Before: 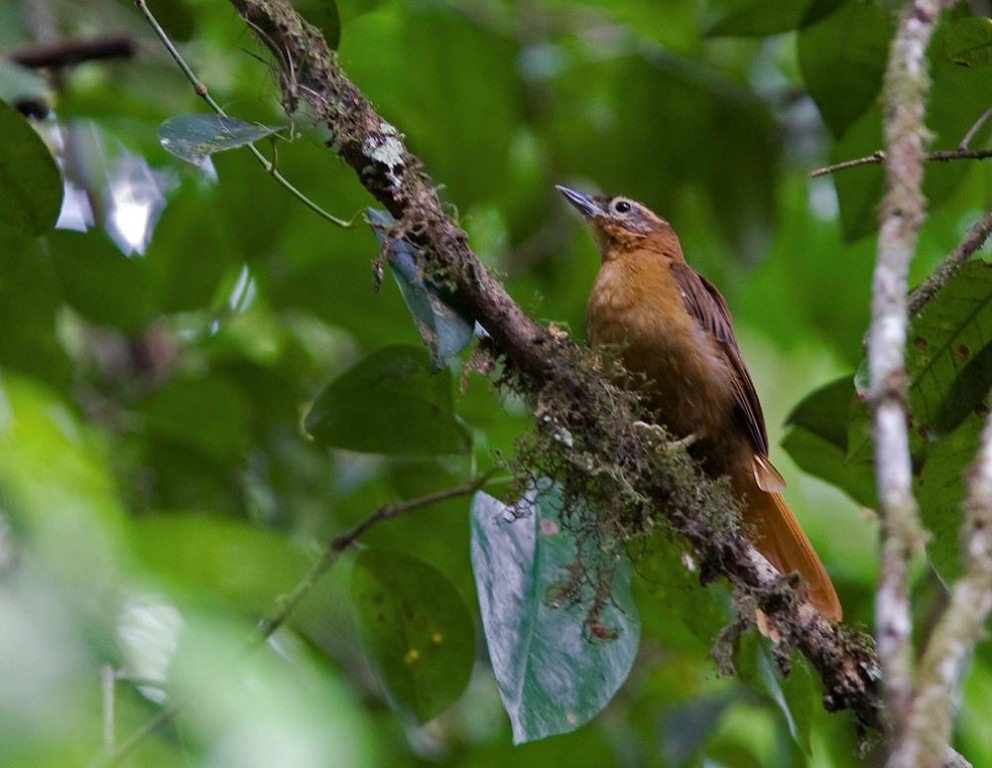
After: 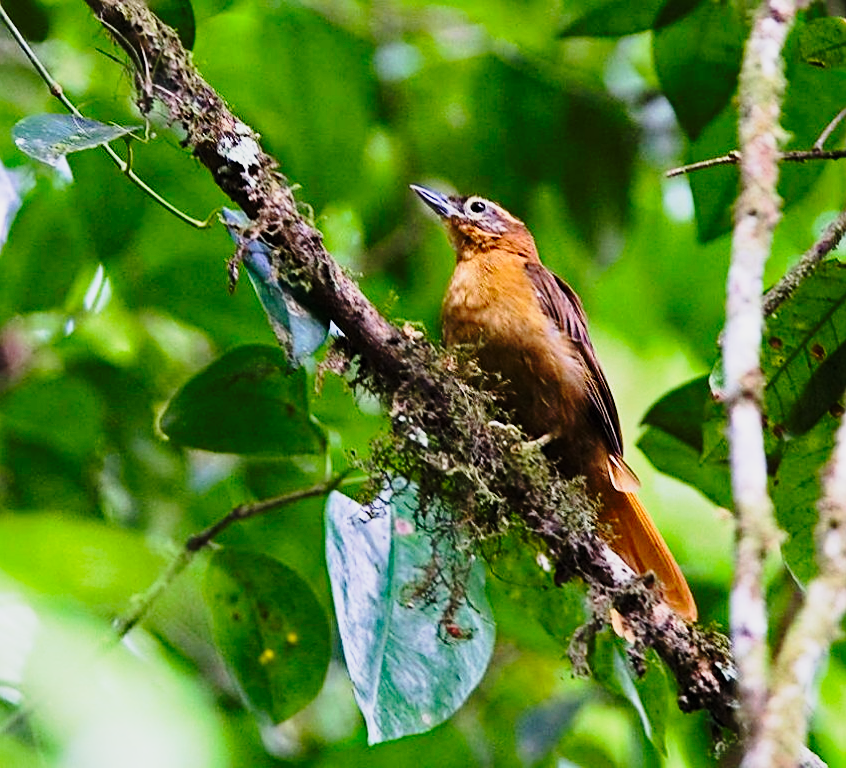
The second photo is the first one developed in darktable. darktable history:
tone curve: curves: ch0 [(0, 0) (0.058, 0.037) (0.214, 0.183) (0.304, 0.288) (0.561, 0.554) (0.687, 0.677) (0.768, 0.768) (0.858, 0.861) (0.987, 0.945)]; ch1 [(0, 0) (0.172, 0.123) (0.312, 0.296) (0.432, 0.448) (0.471, 0.469) (0.502, 0.5) (0.521, 0.505) (0.565, 0.569) (0.663, 0.663) (0.703, 0.721) (0.857, 0.917) (1, 1)]; ch2 [(0, 0) (0.411, 0.424) (0.485, 0.497) (0.502, 0.5) (0.517, 0.511) (0.556, 0.562) (0.626, 0.594) (0.709, 0.661) (1, 1)], preserve colors none
crop and rotate: left 14.714%
exposure: exposure -0.156 EV, compensate highlight preservation false
sharpen: amount 0.493
base curve: curves: ch0 [(0, 0) (0.028, 0.03) (0.121, 0.232) (0.46, 0.748) (0.859, 0.968) (1, 1)], preserve colors none
shadows and highlights: shadows 47.46, highlights -42.09, soften with gaussian
contrast brightness saturation: contrast 0.204, brightness 0.149, saturation 0.146
